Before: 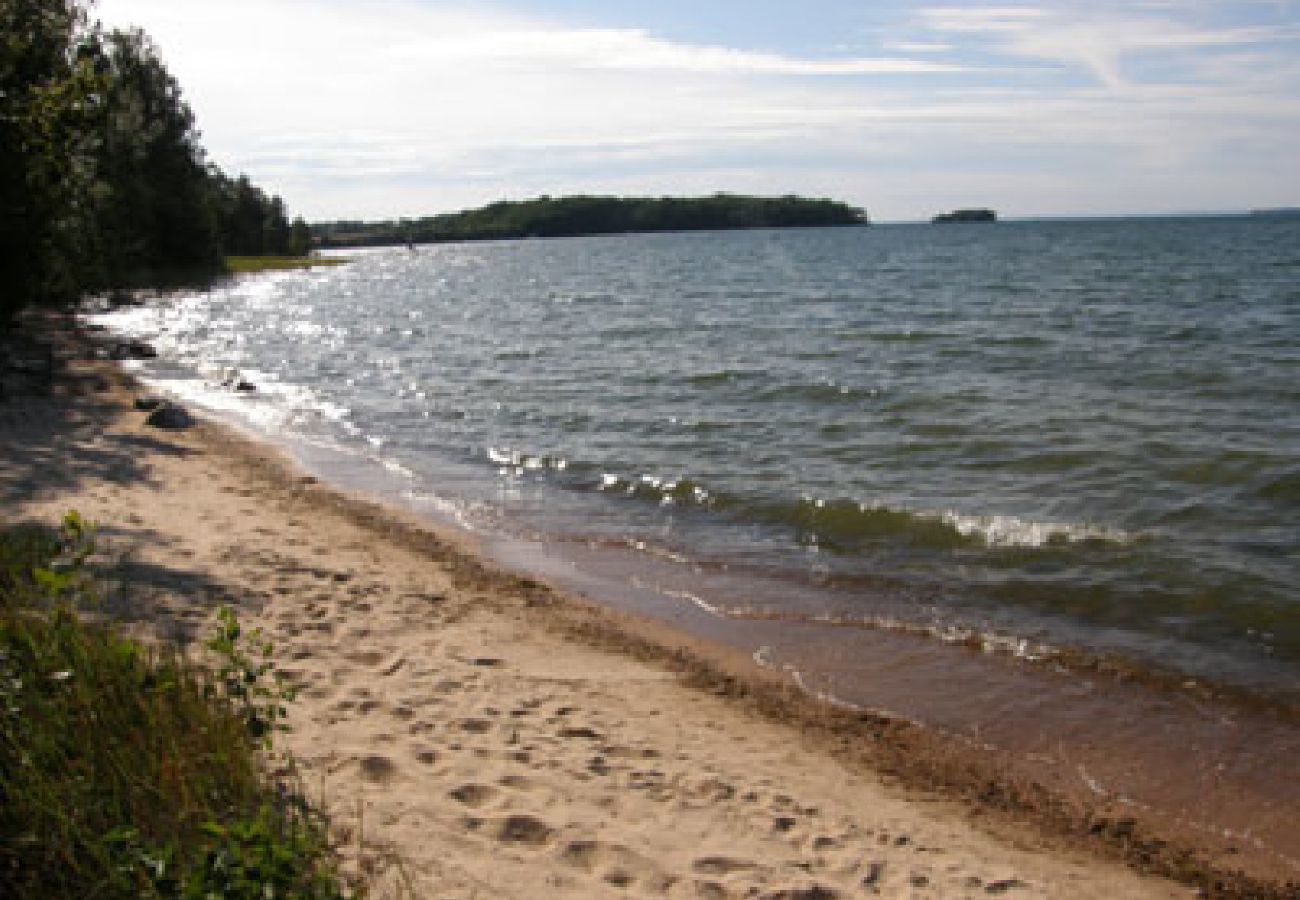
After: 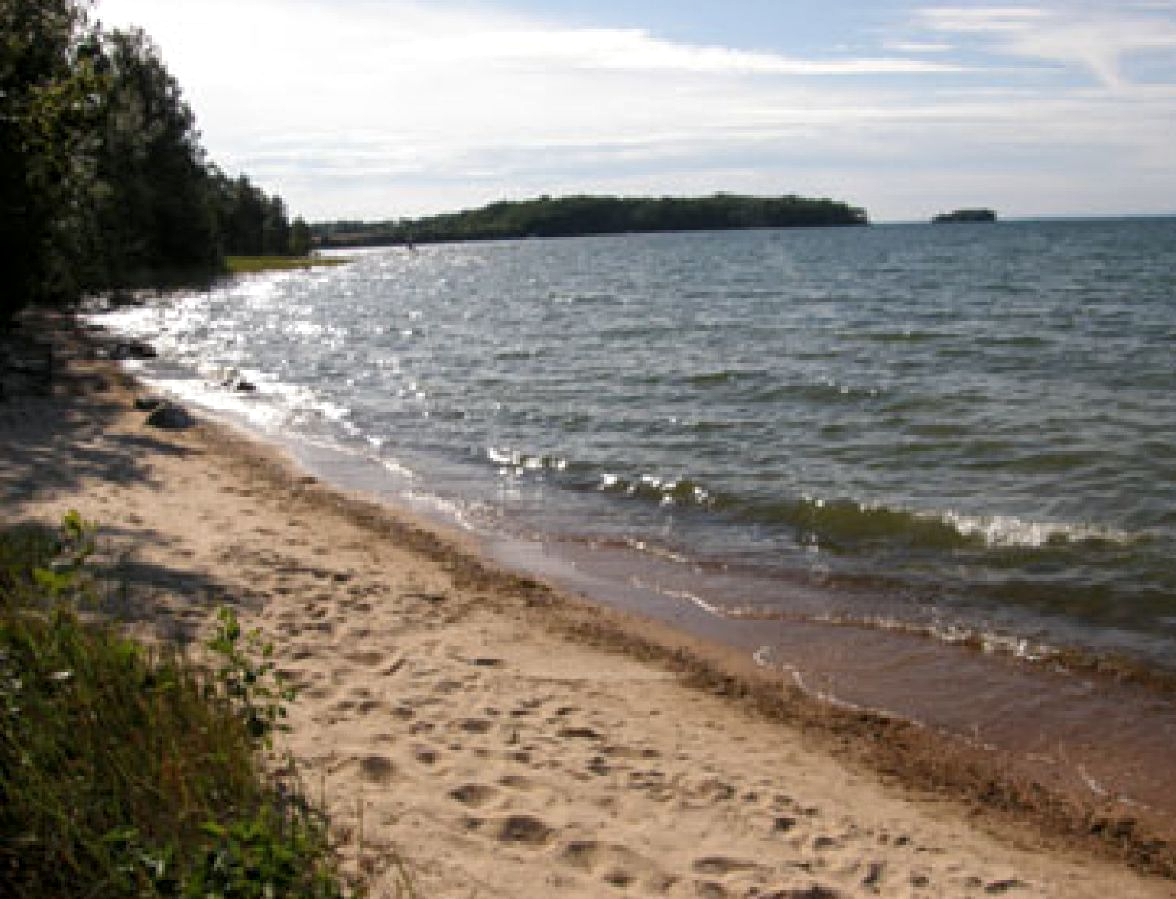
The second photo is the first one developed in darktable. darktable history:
local contrast: highlights 100%, shadows 99%, detail 120%, midtone range 0.2
crop: right 9.498%, bottom 0.049%
